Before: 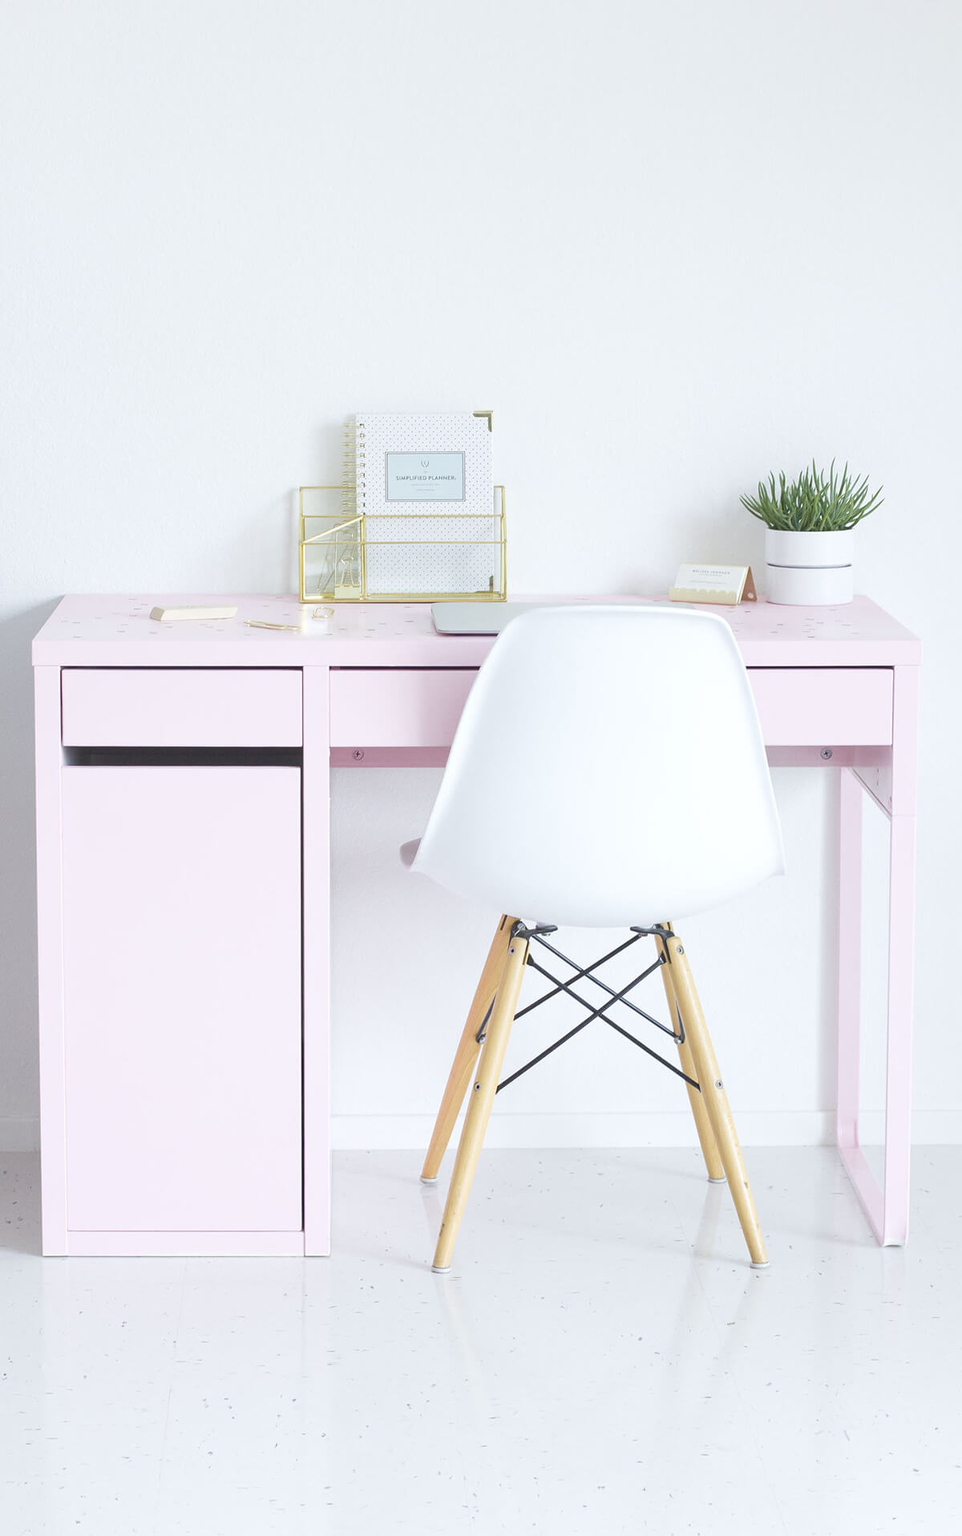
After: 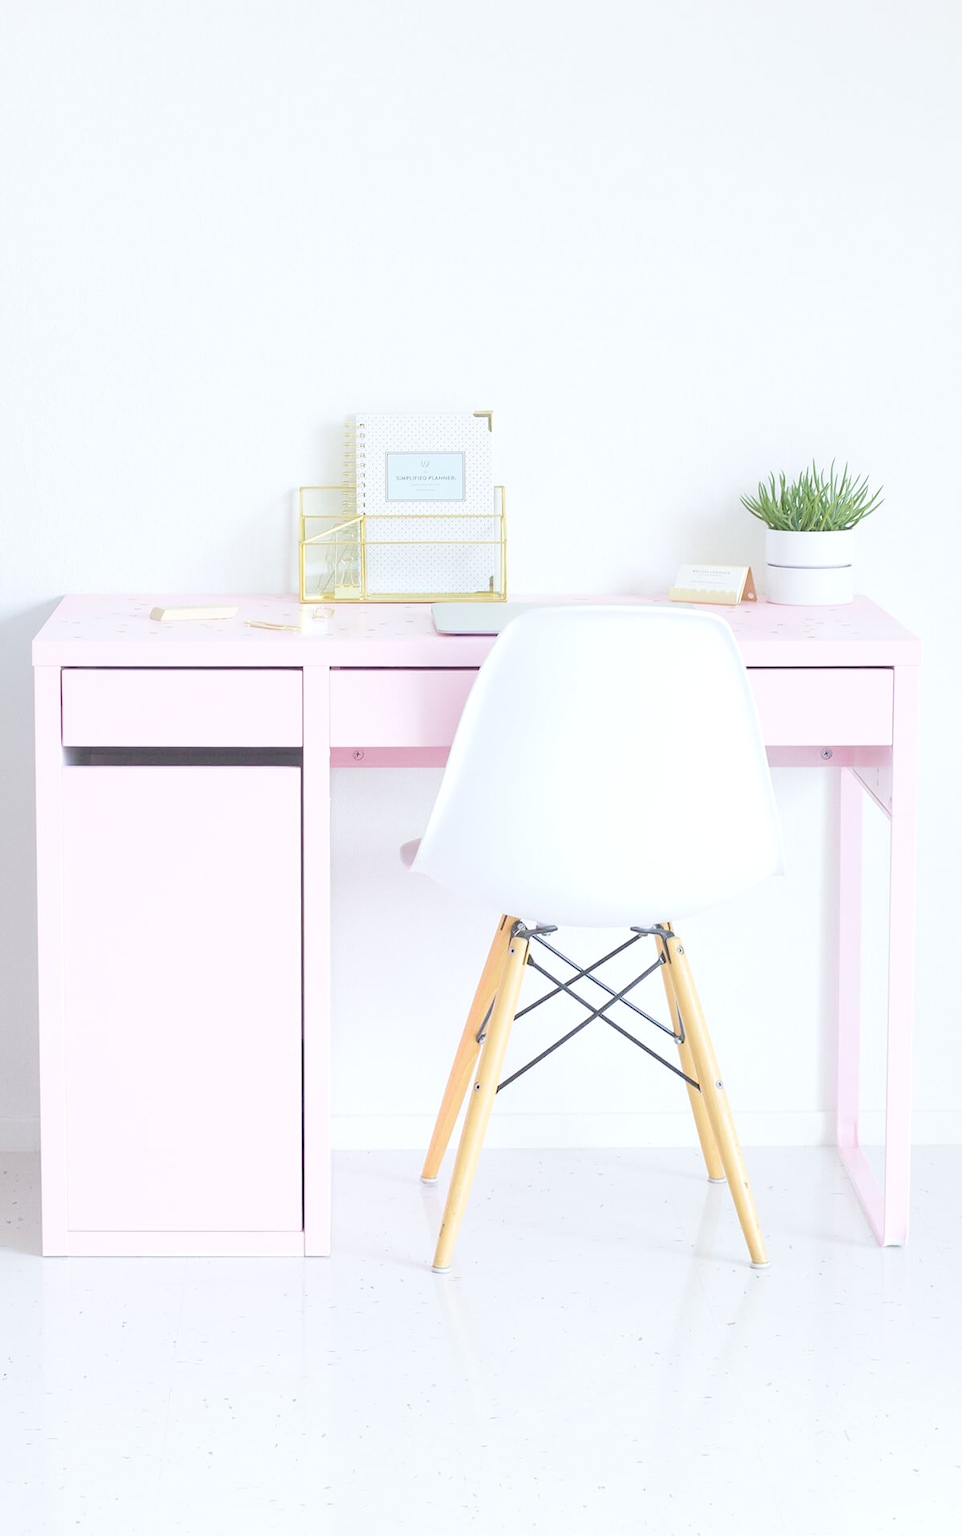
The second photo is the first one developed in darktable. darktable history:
levels: levels [0.072, 0.414, 0.976]
